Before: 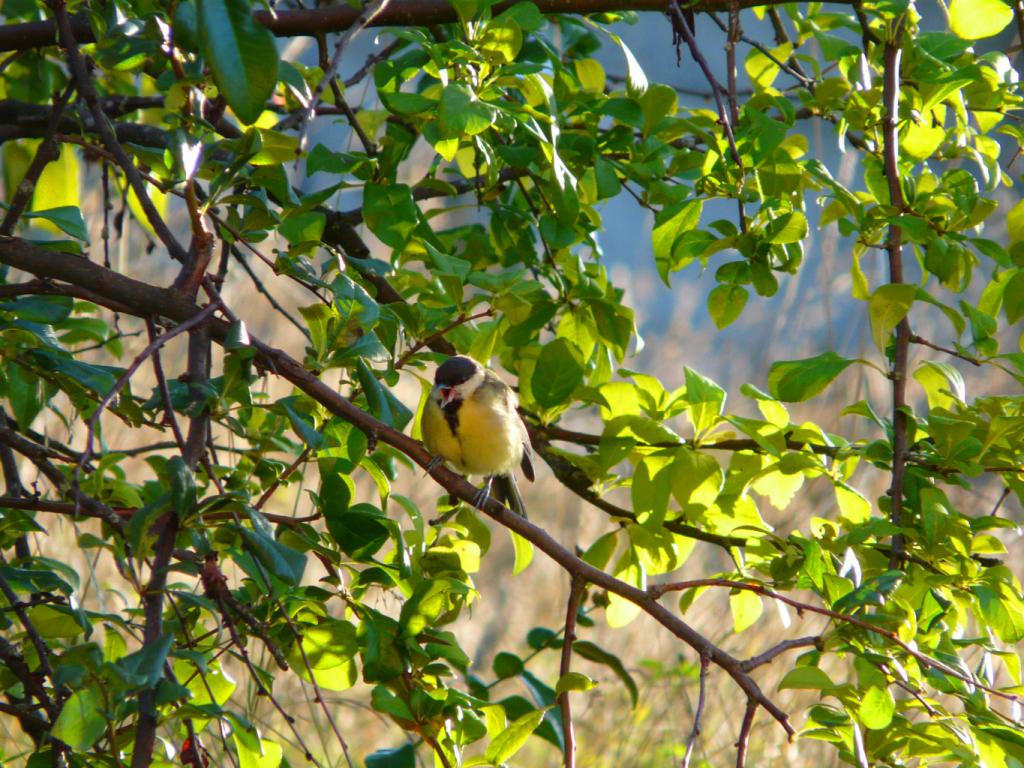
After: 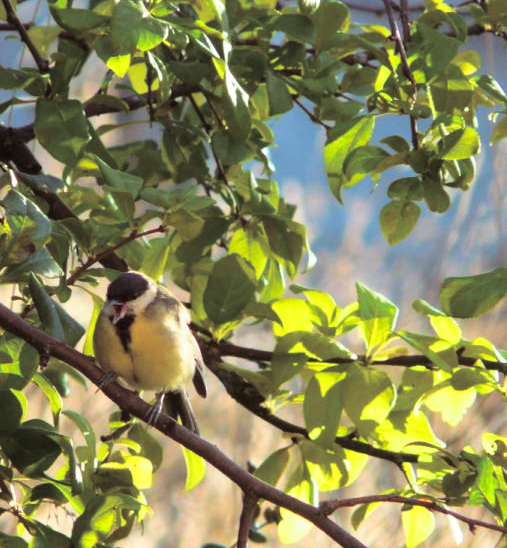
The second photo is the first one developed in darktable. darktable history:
base curve: curves: ch0 [(0, 0) (0.666, 0.806) (1, 1)]
crop: left 32.075%, top 10.976%, right 18.355%, bottom 17.596%
rotate and perspective: automatic cropping original format, crop left 0, crop top 0
exposure: compensate highlight preservation false
split-toning: shadows › saturation 0.2
